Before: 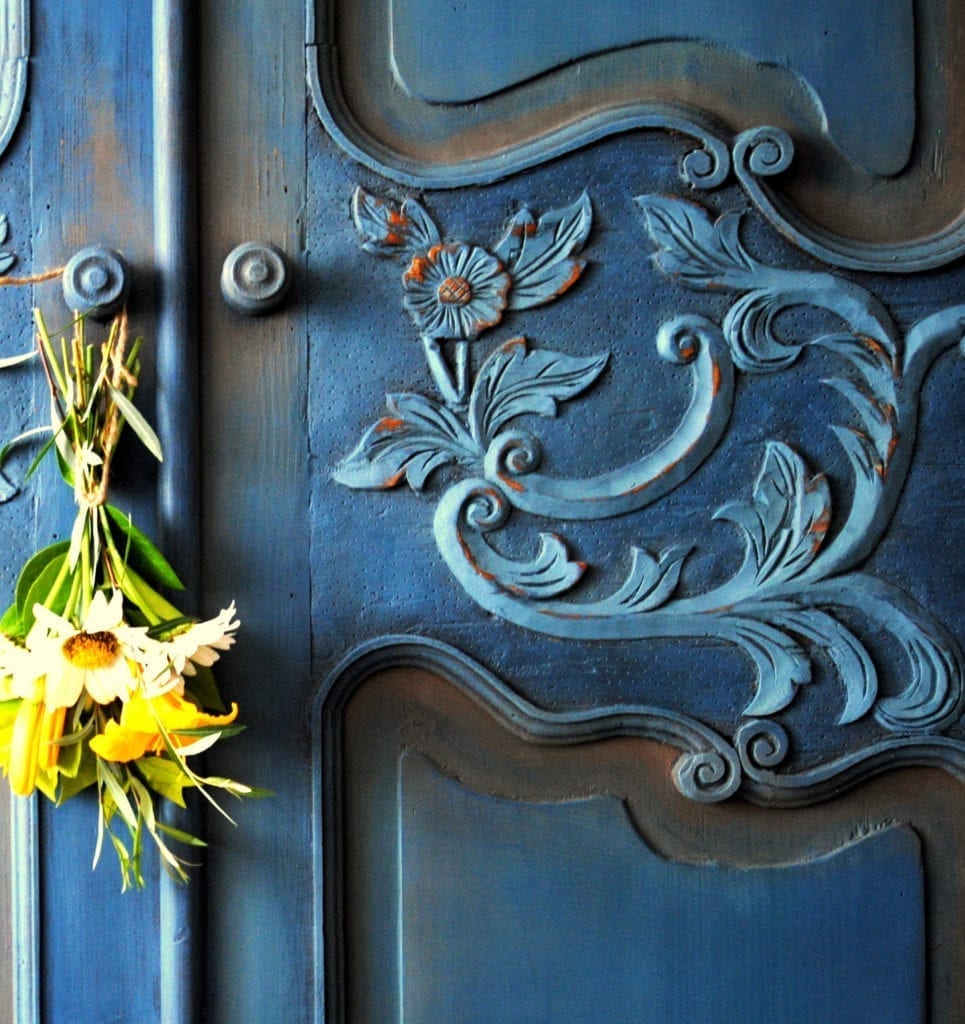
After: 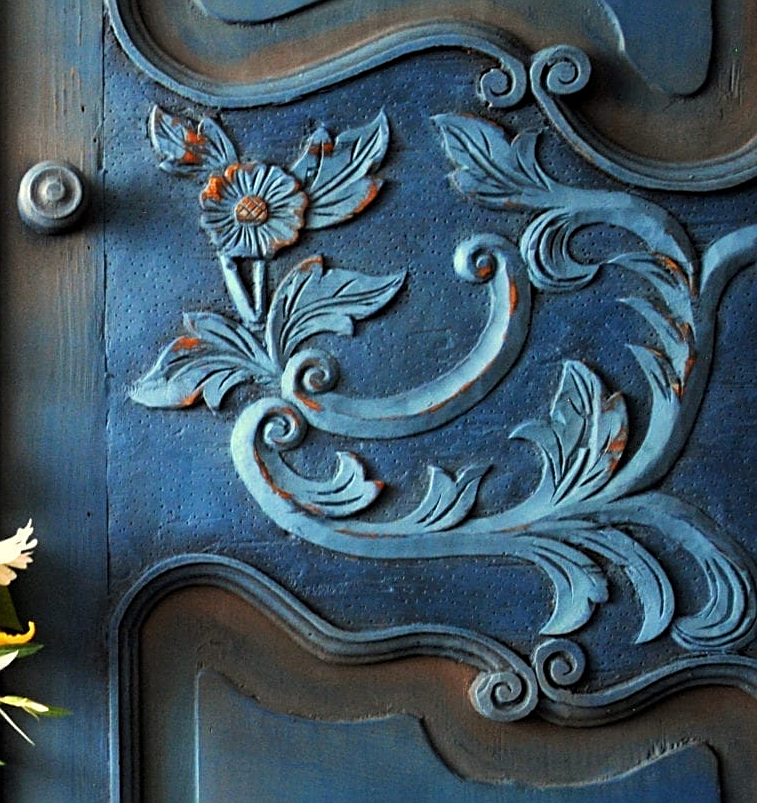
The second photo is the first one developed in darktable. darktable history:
sharpen: radius 1.939
crop and rotate: left 21.097%, top 7.912%, right 0.441%, bottom 13.576%
